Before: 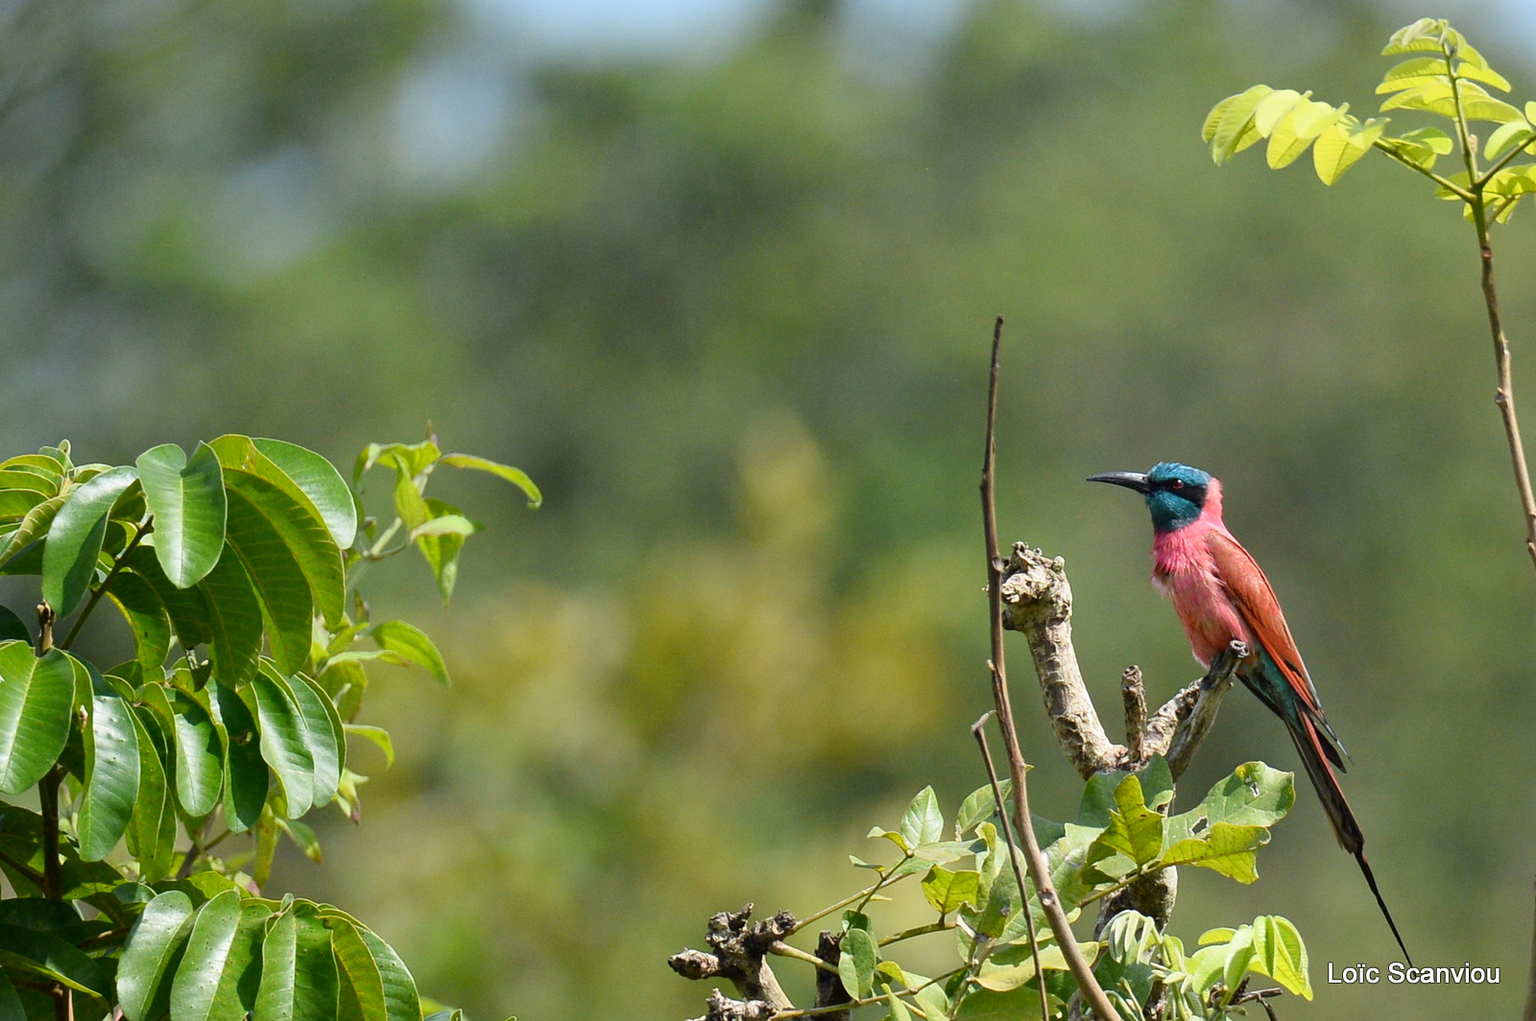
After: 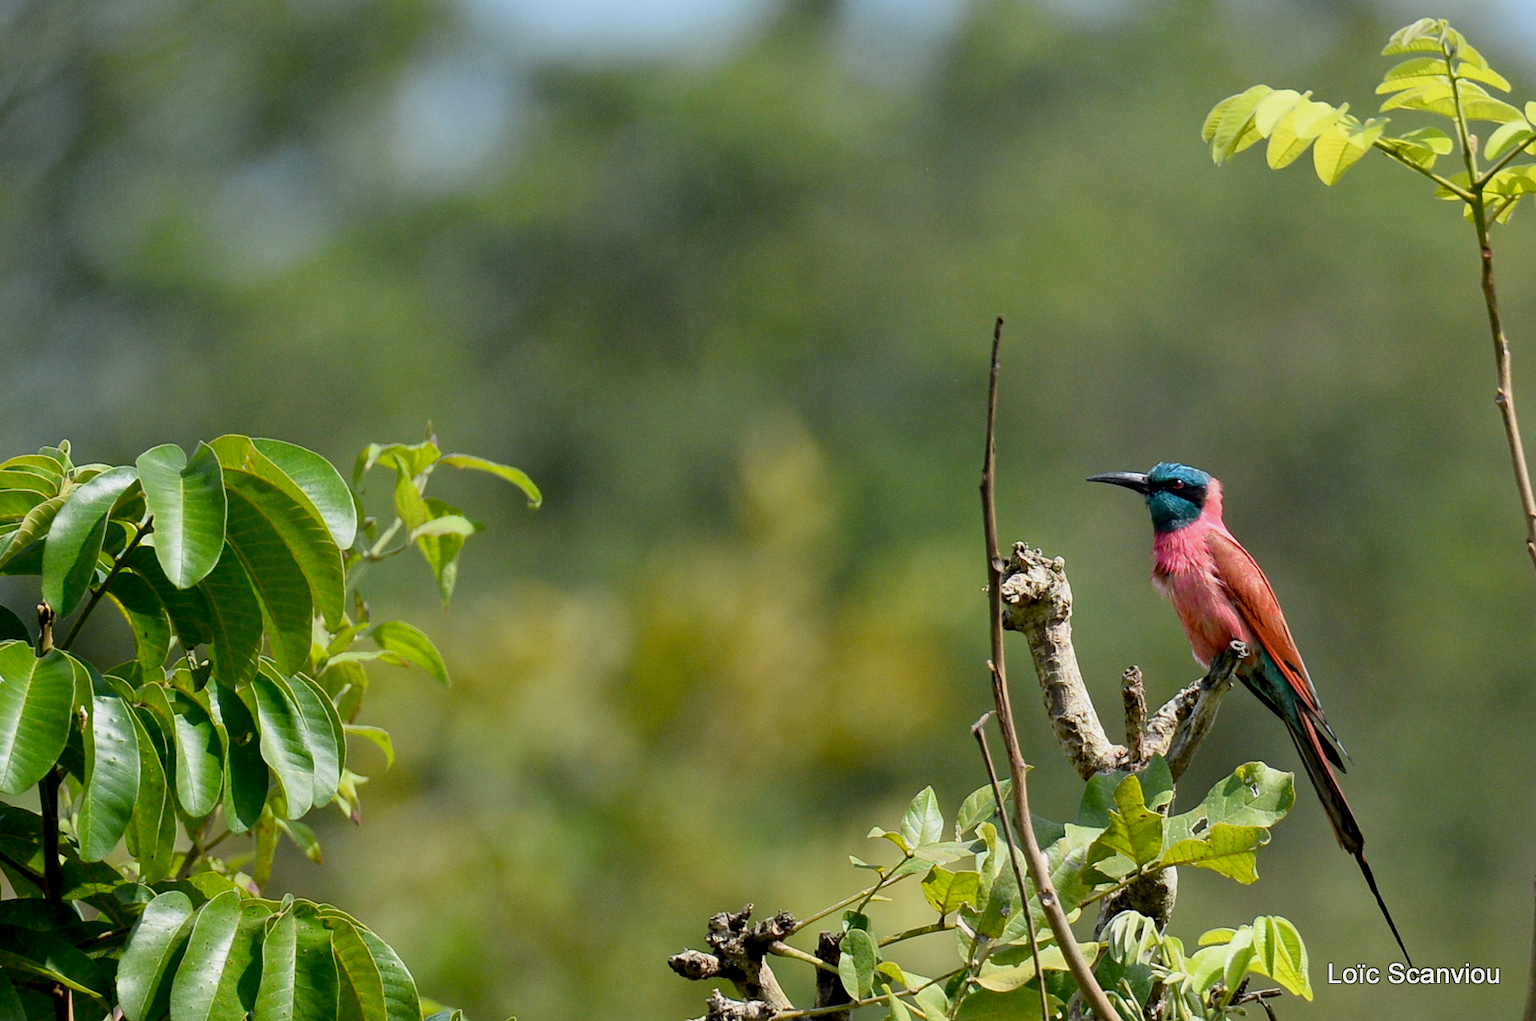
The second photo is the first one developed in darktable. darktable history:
exposure: black level correction 0.009, exposure -0.163 EV, compensate highlight preservation false
